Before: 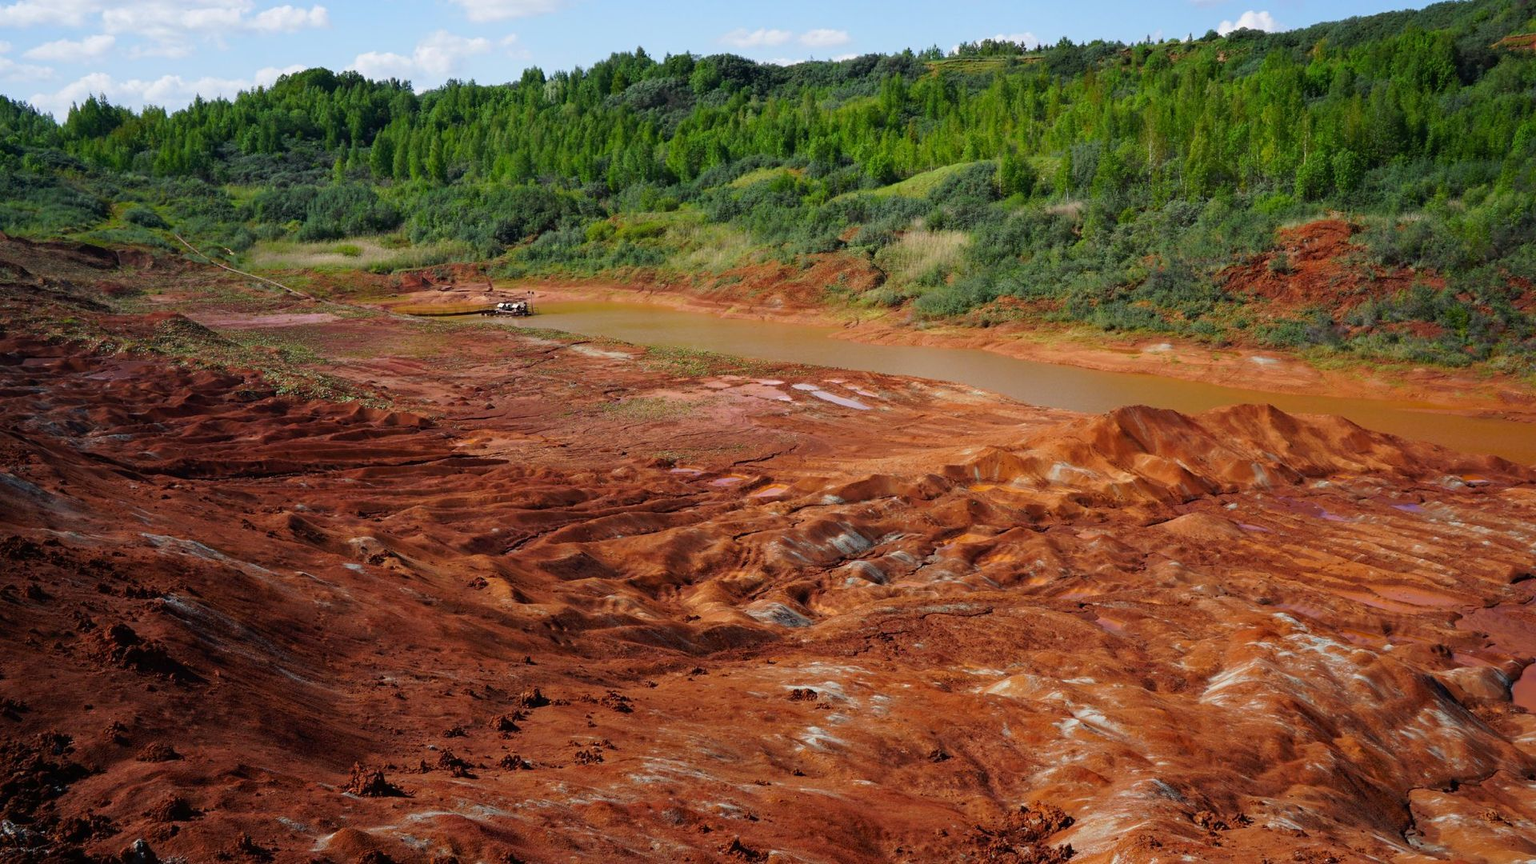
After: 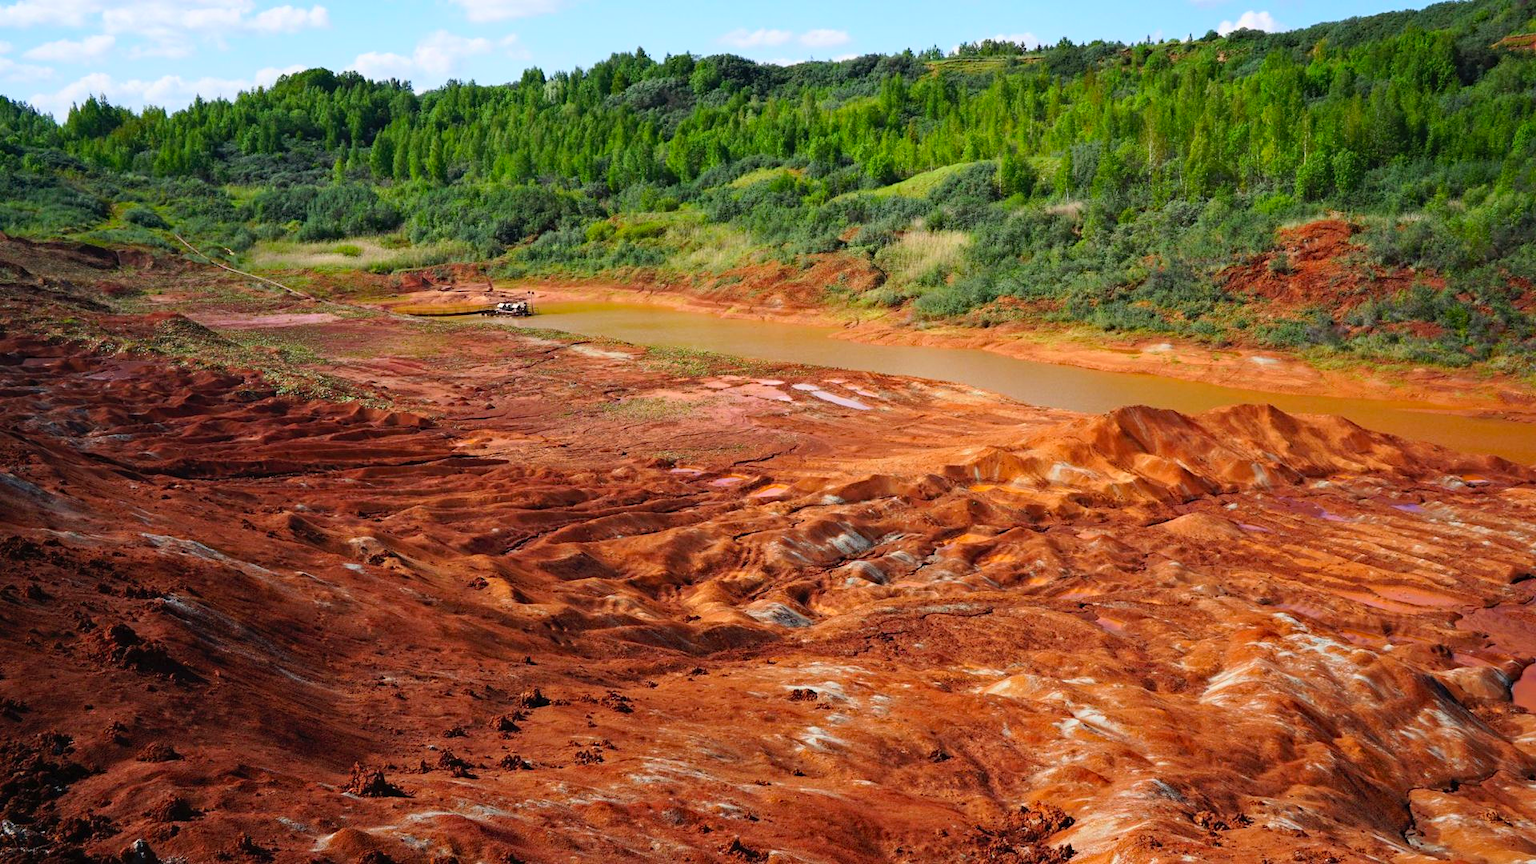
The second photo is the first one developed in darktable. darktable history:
haze removal: adaptive false
contrast brightness saturation: contrast 0.2, brightness 0.16, saturation 0.22
